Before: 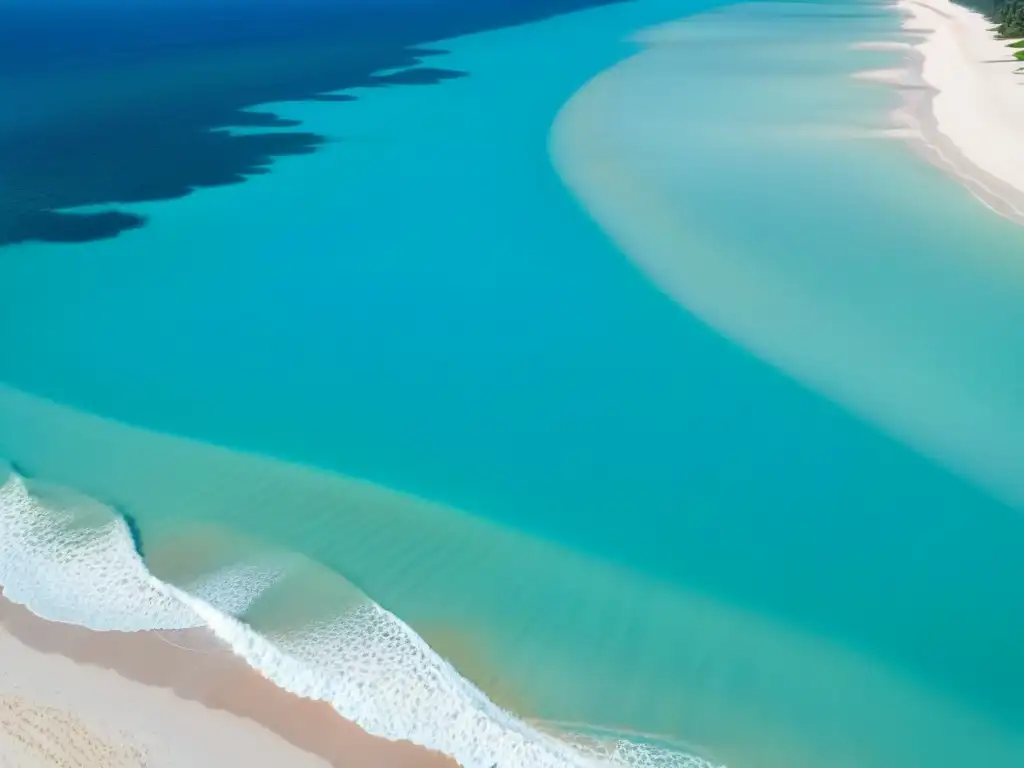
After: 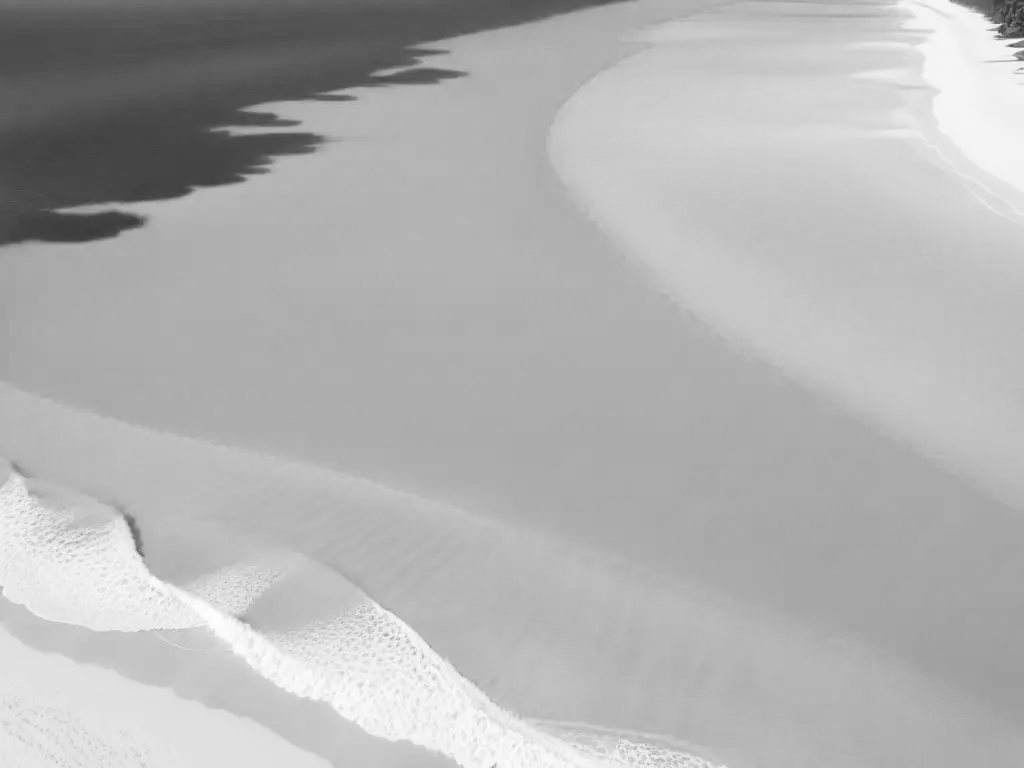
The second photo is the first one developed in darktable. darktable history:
tone curve: curves: ch0 [(0, 0) (0.003, 0.172) (0.011, 0.177) (0.025, 0.177) (0.044, 0.177) (0.069, 0.178) (0.1, 0.181) (0.136, 0.19) (0.177, 0.208) (0.224, 0.226) (0.277, 0.274) (0.335, 0.338) (0.399, 0.43) (0.468, 0.535) (0.543, 0.635) (0.623, 0.726) (0.709, 0.815) (0.801, 0.882) (0.898, 0.936) (1, 1)], preserve colors none
monochrome: on, module defaults
